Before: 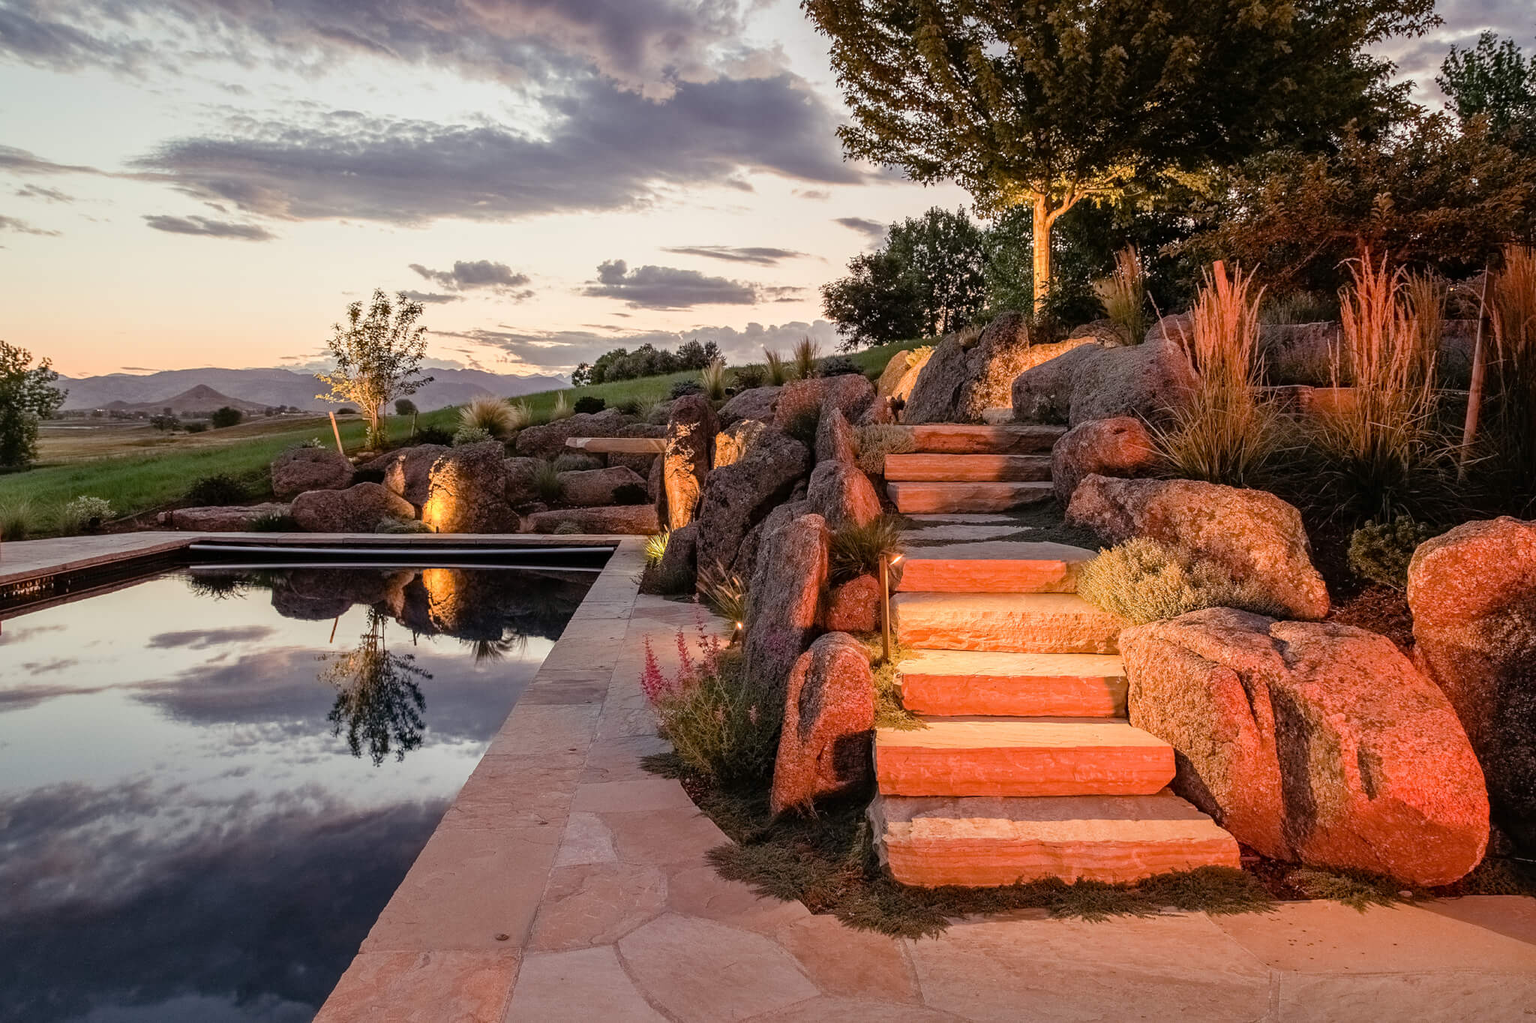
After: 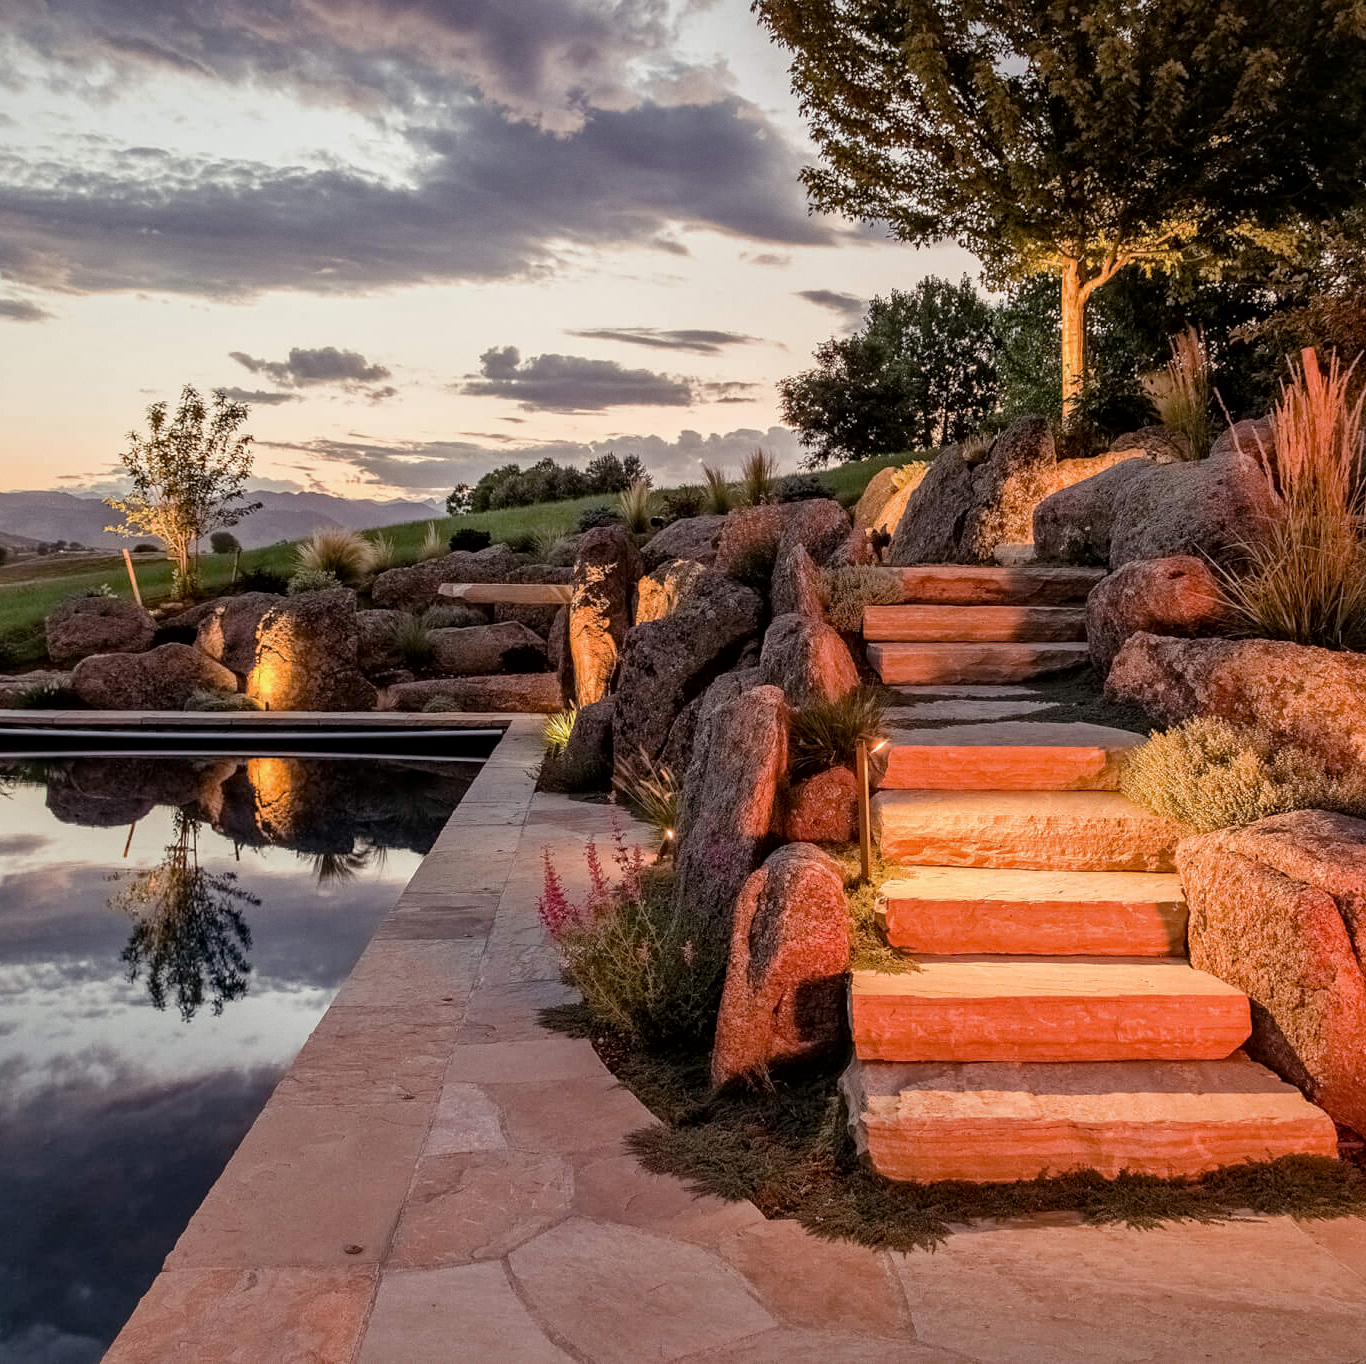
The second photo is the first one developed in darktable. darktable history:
crop and rotate: left 15.446%, right 17.836%
exposure: exposure -0.151 EV, compensate highlight preservation false
local contrast: mode bilateral grid, contrast 20, coarseness 50, detail 132%, midtone range 0.2
grain: coarseness 0.09 ISO, strength 10%
